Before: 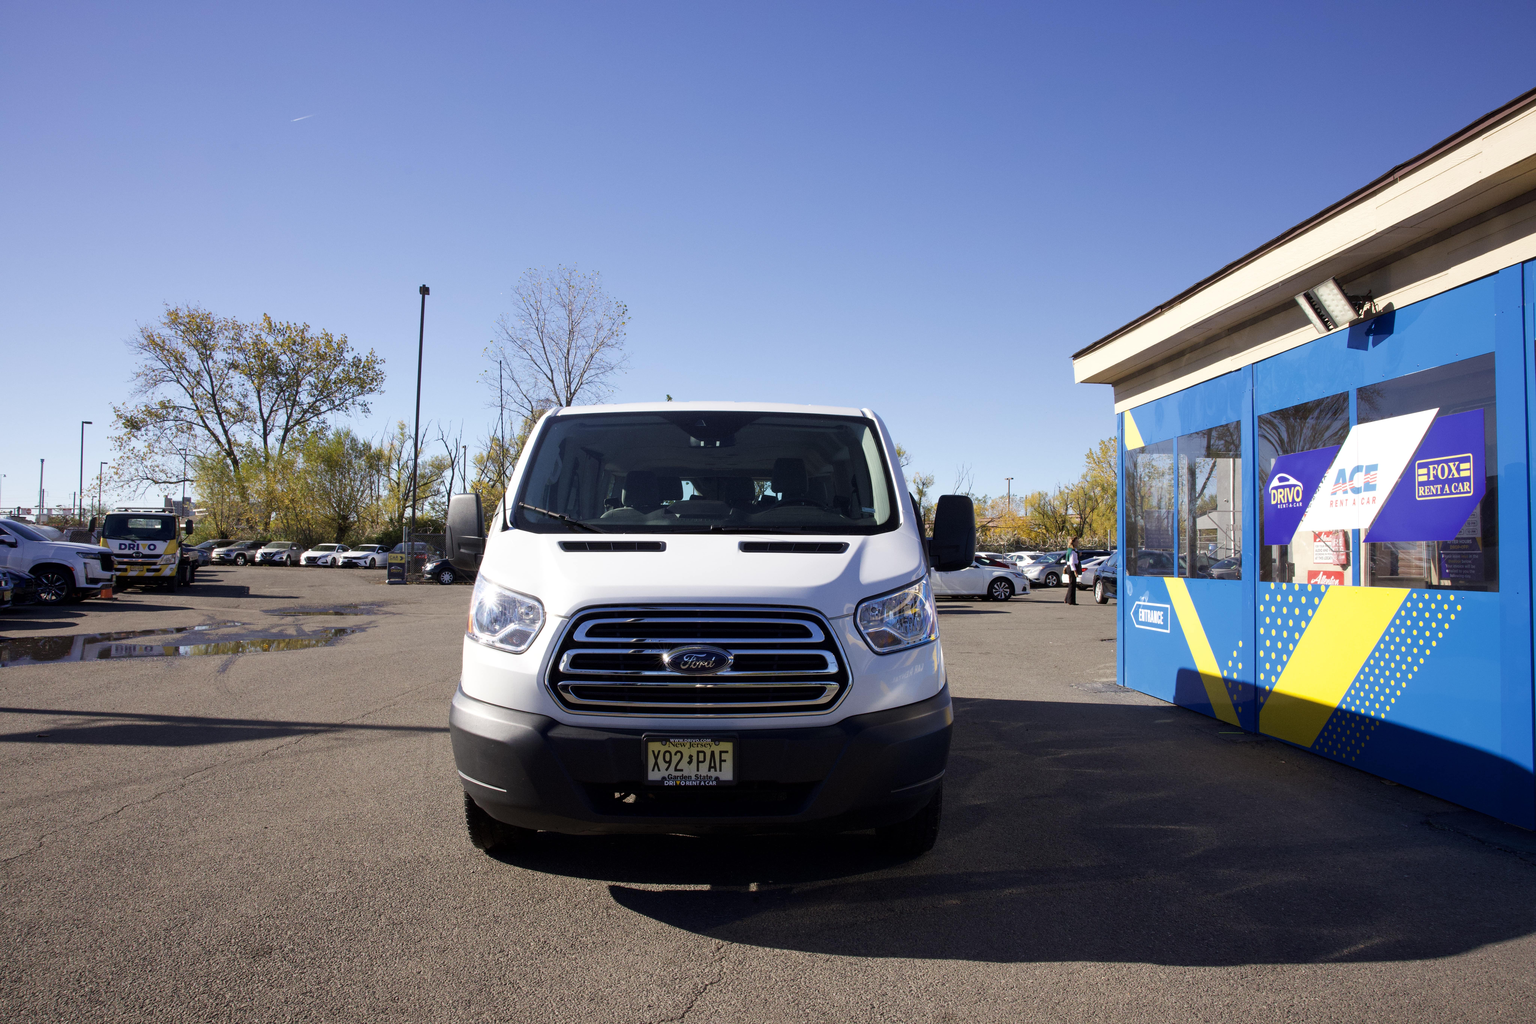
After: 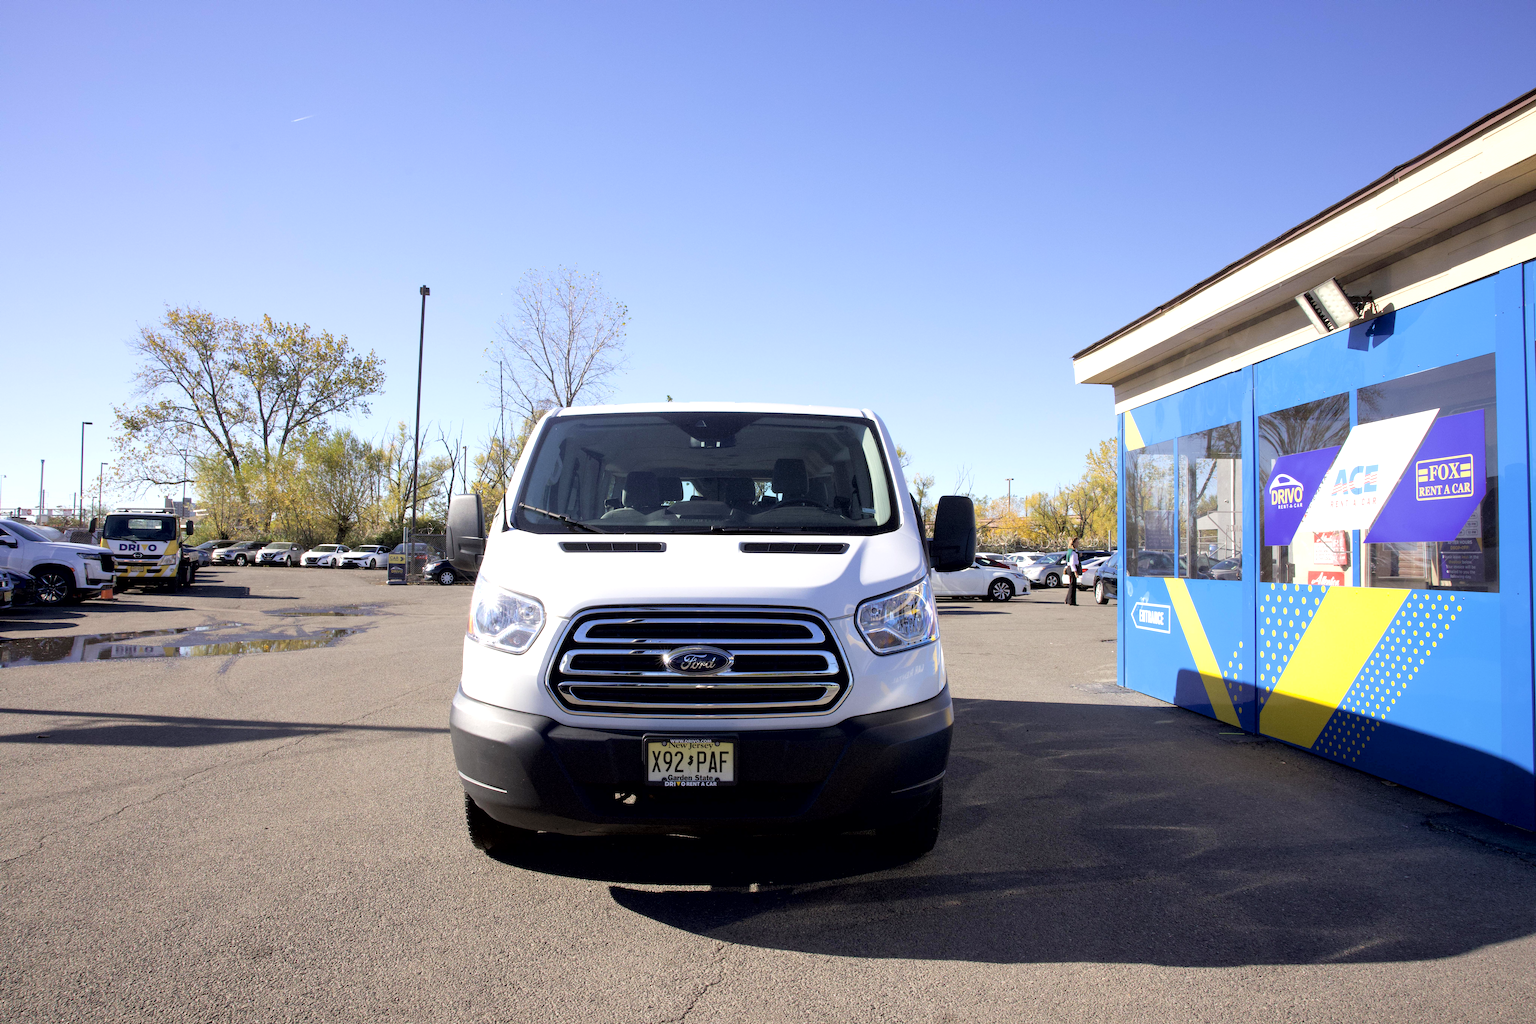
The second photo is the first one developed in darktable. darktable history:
contrast brightness saturation: brightness 0.146
exposure: black level correction 0.003, exposure 0.384 EV, compensate highlight preservation false
